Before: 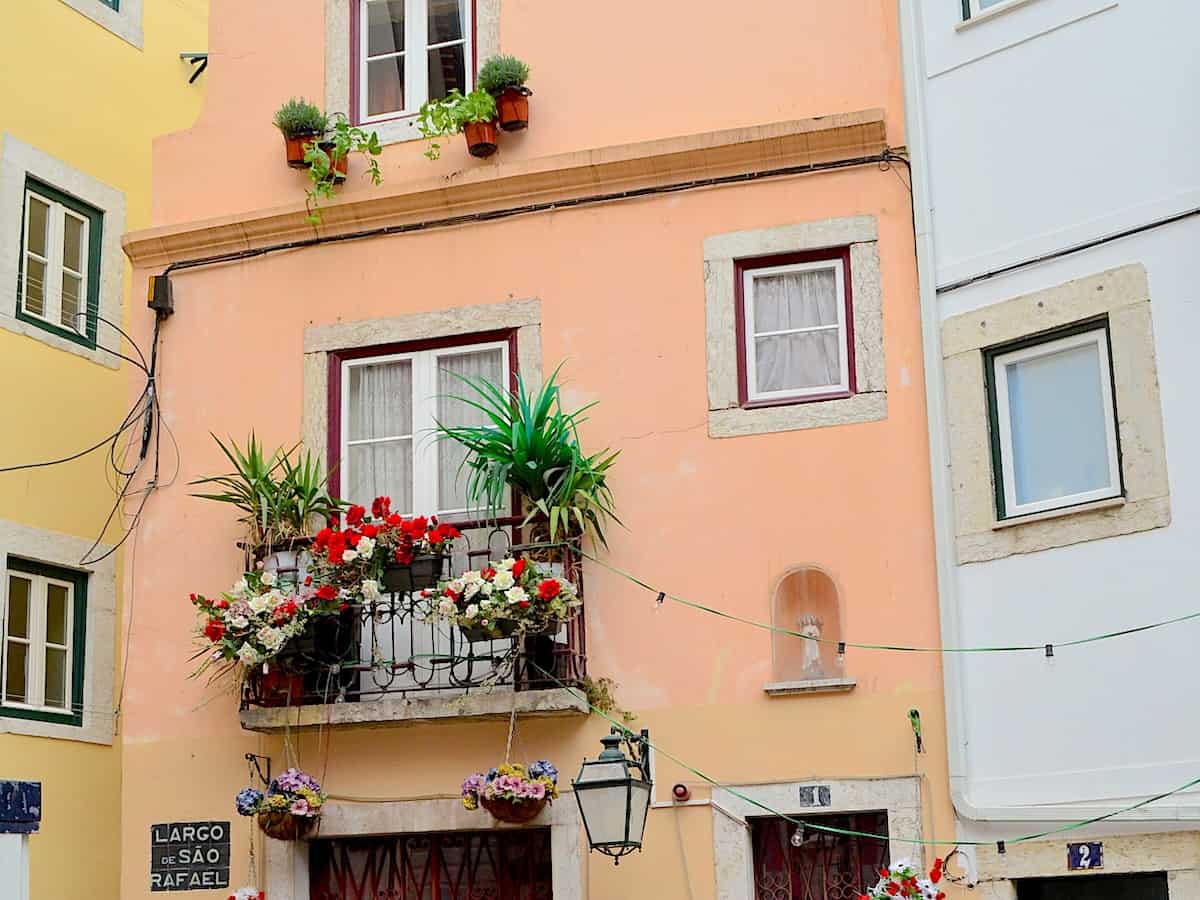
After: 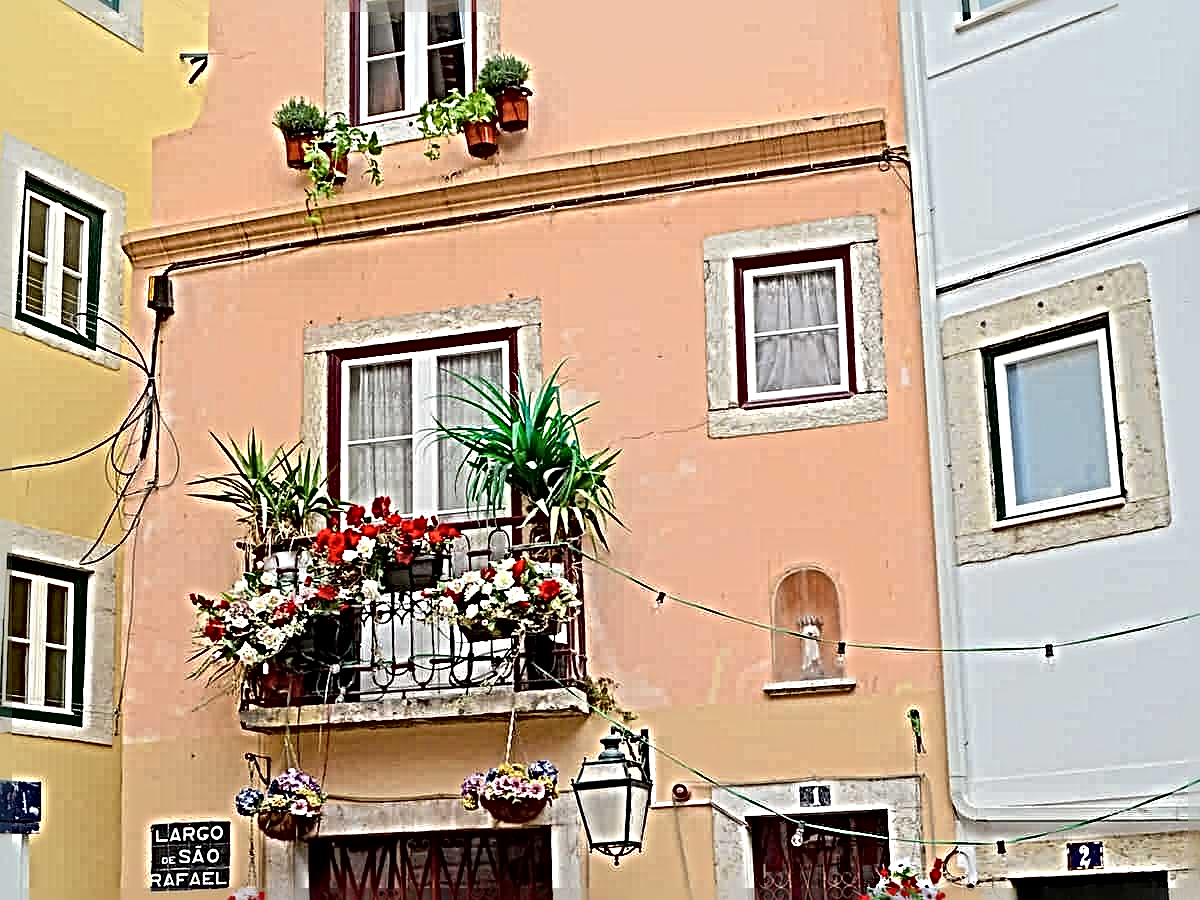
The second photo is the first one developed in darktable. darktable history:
sharpen: radius 6.3, amount 1.8, threshold 0
white balance: red 1, blue 1
local contrast: mode bilateral grid, contrast 28, coarseness 16, detail 115%, midtone range 0.2
